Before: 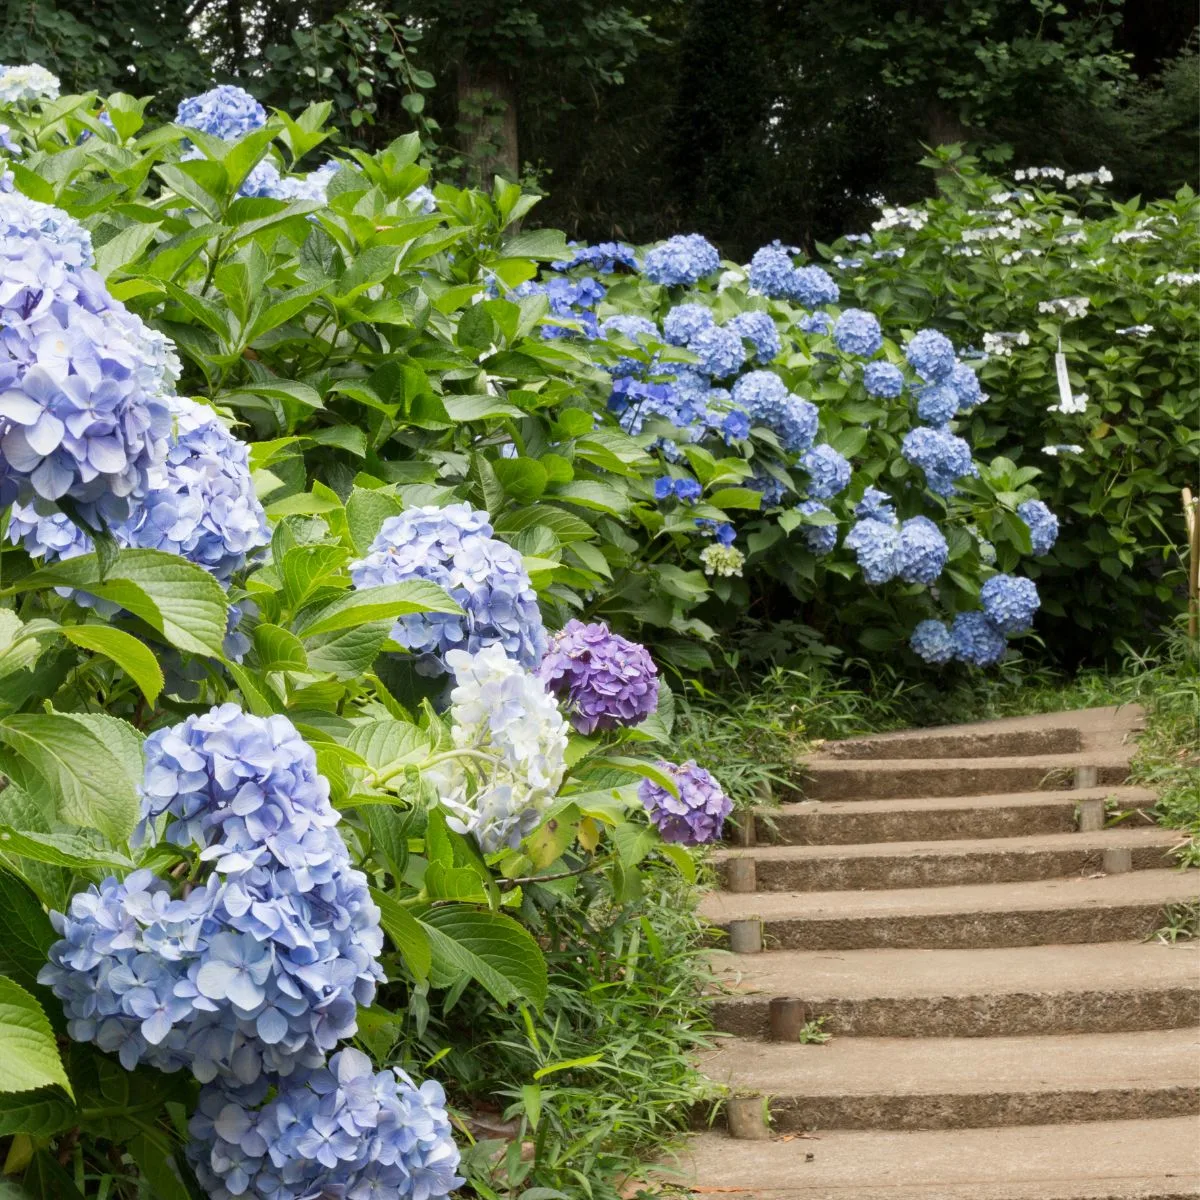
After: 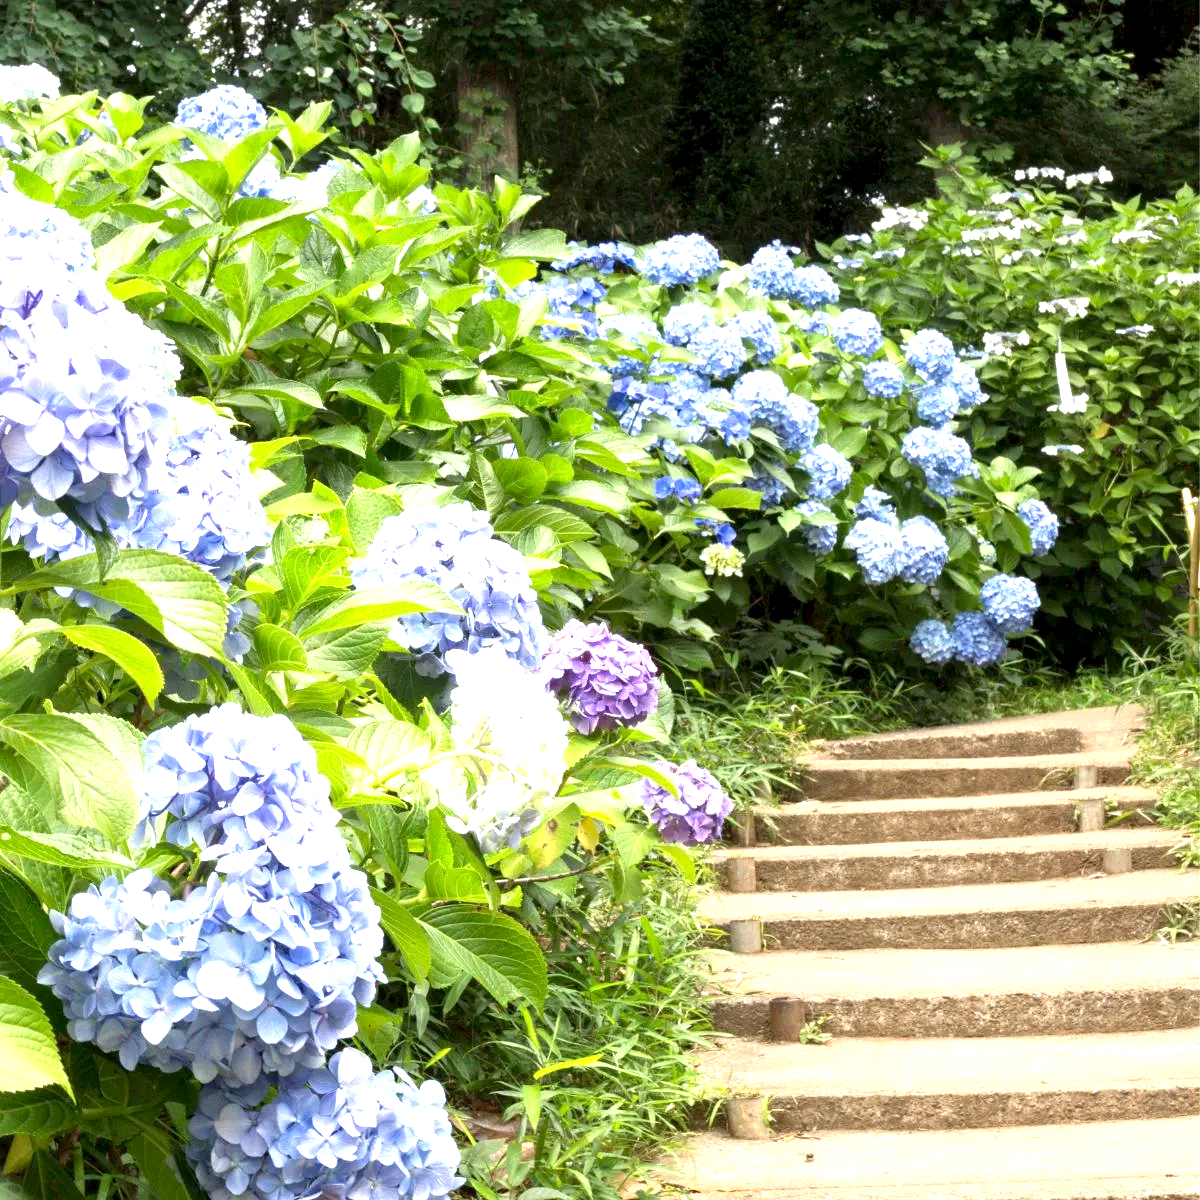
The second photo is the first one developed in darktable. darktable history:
exposure: black level correction 0.001, exposure 1.305 EV, compensate highlight preservation false
